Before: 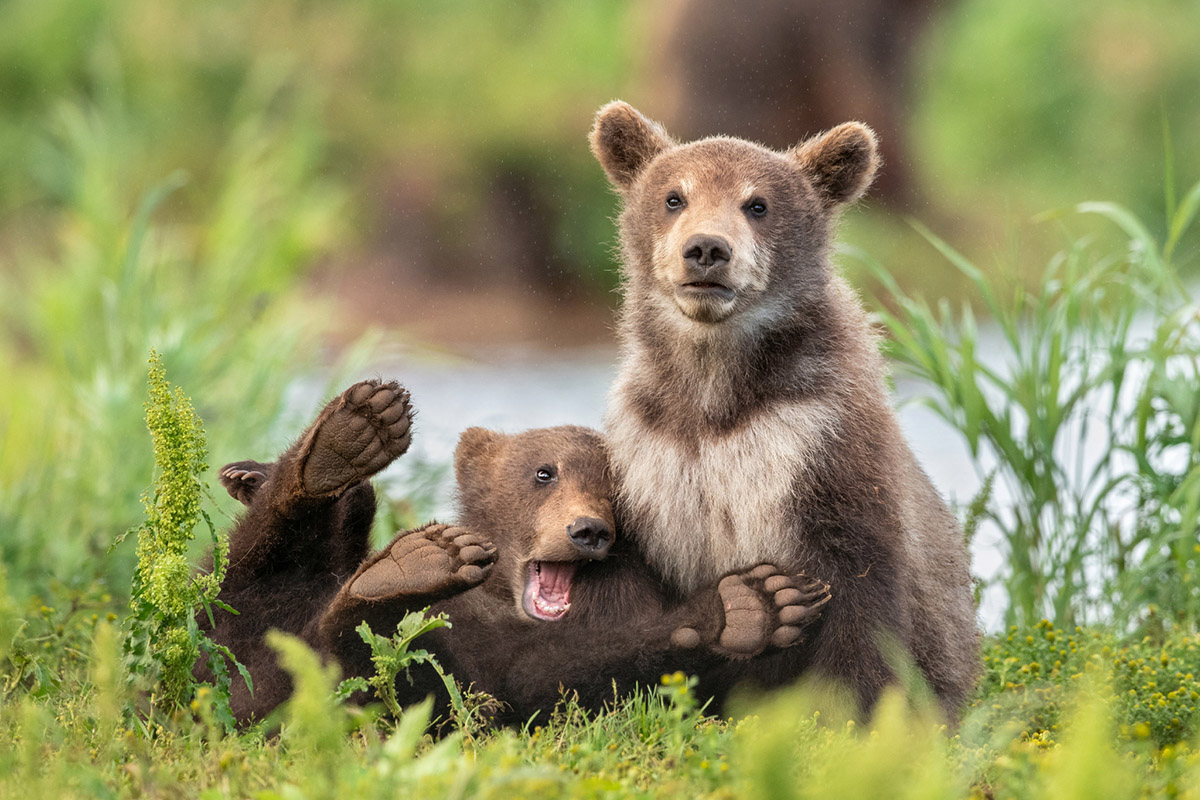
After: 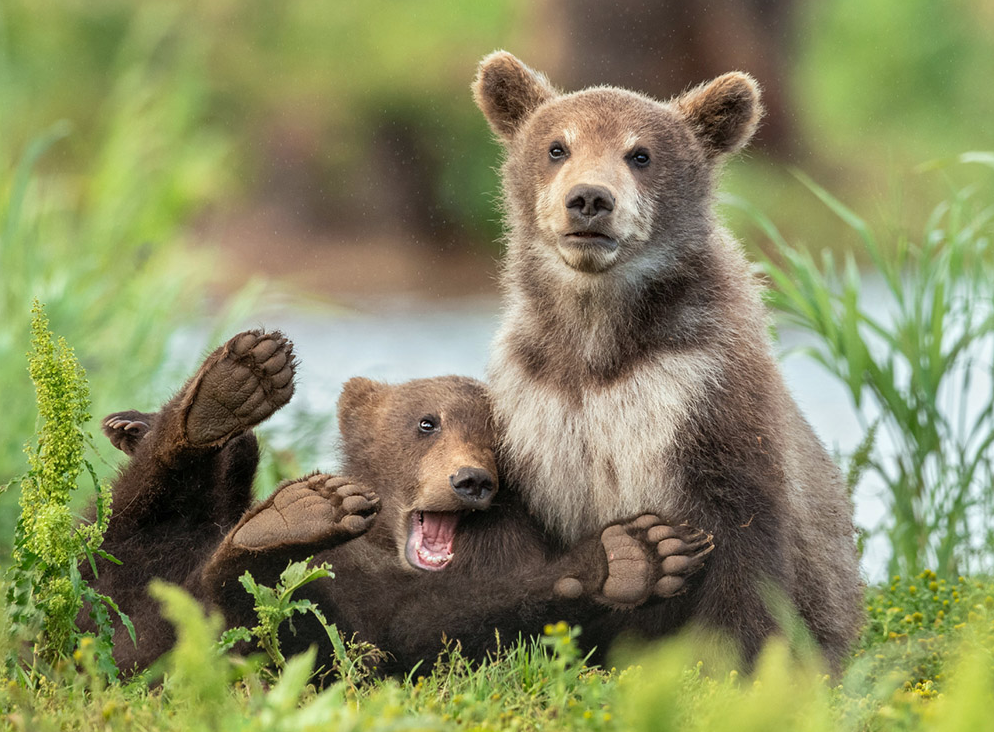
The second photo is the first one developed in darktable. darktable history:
color calibration: illuminant Planckian (black body), x 0.351, y 0.352, temperature 4794.27 K
crop: left 9.807%, top 6.259%, right 7.334%, bottom 2.177%
